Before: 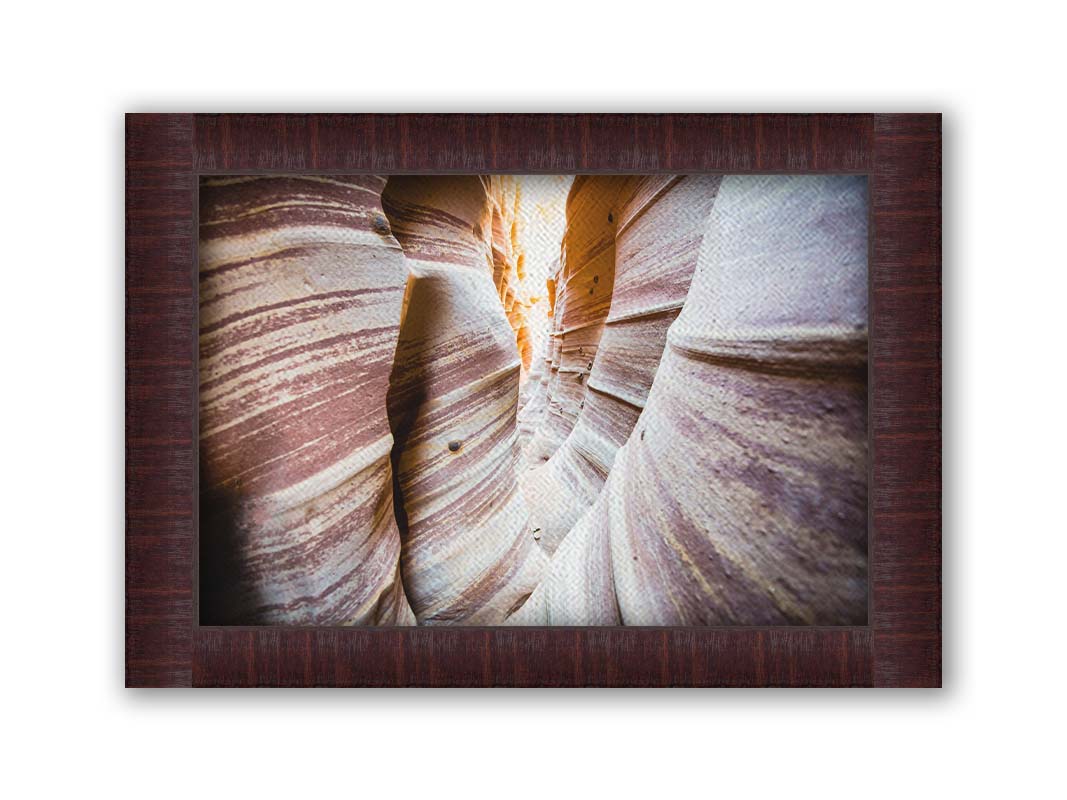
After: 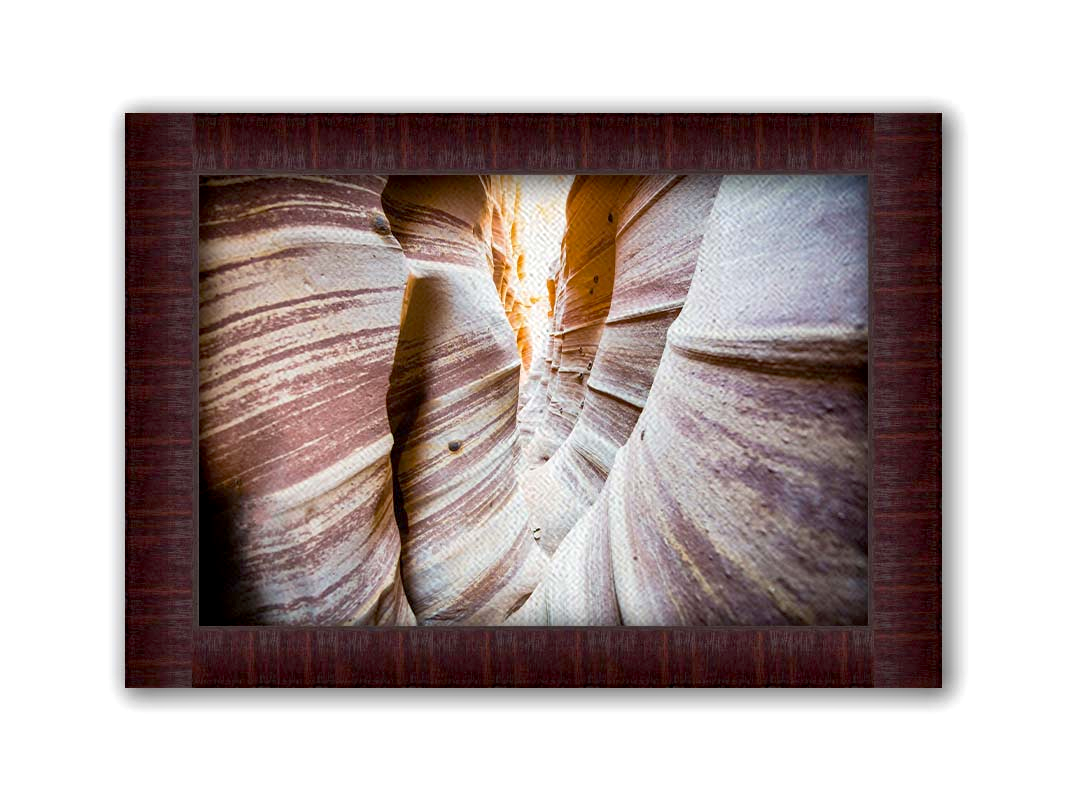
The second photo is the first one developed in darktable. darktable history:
exposure: black level correction 0.009, exposure 0.122 EV, compensate highlight preservation false
shadows and highlights: shadows 60.4, soften with gaussian
